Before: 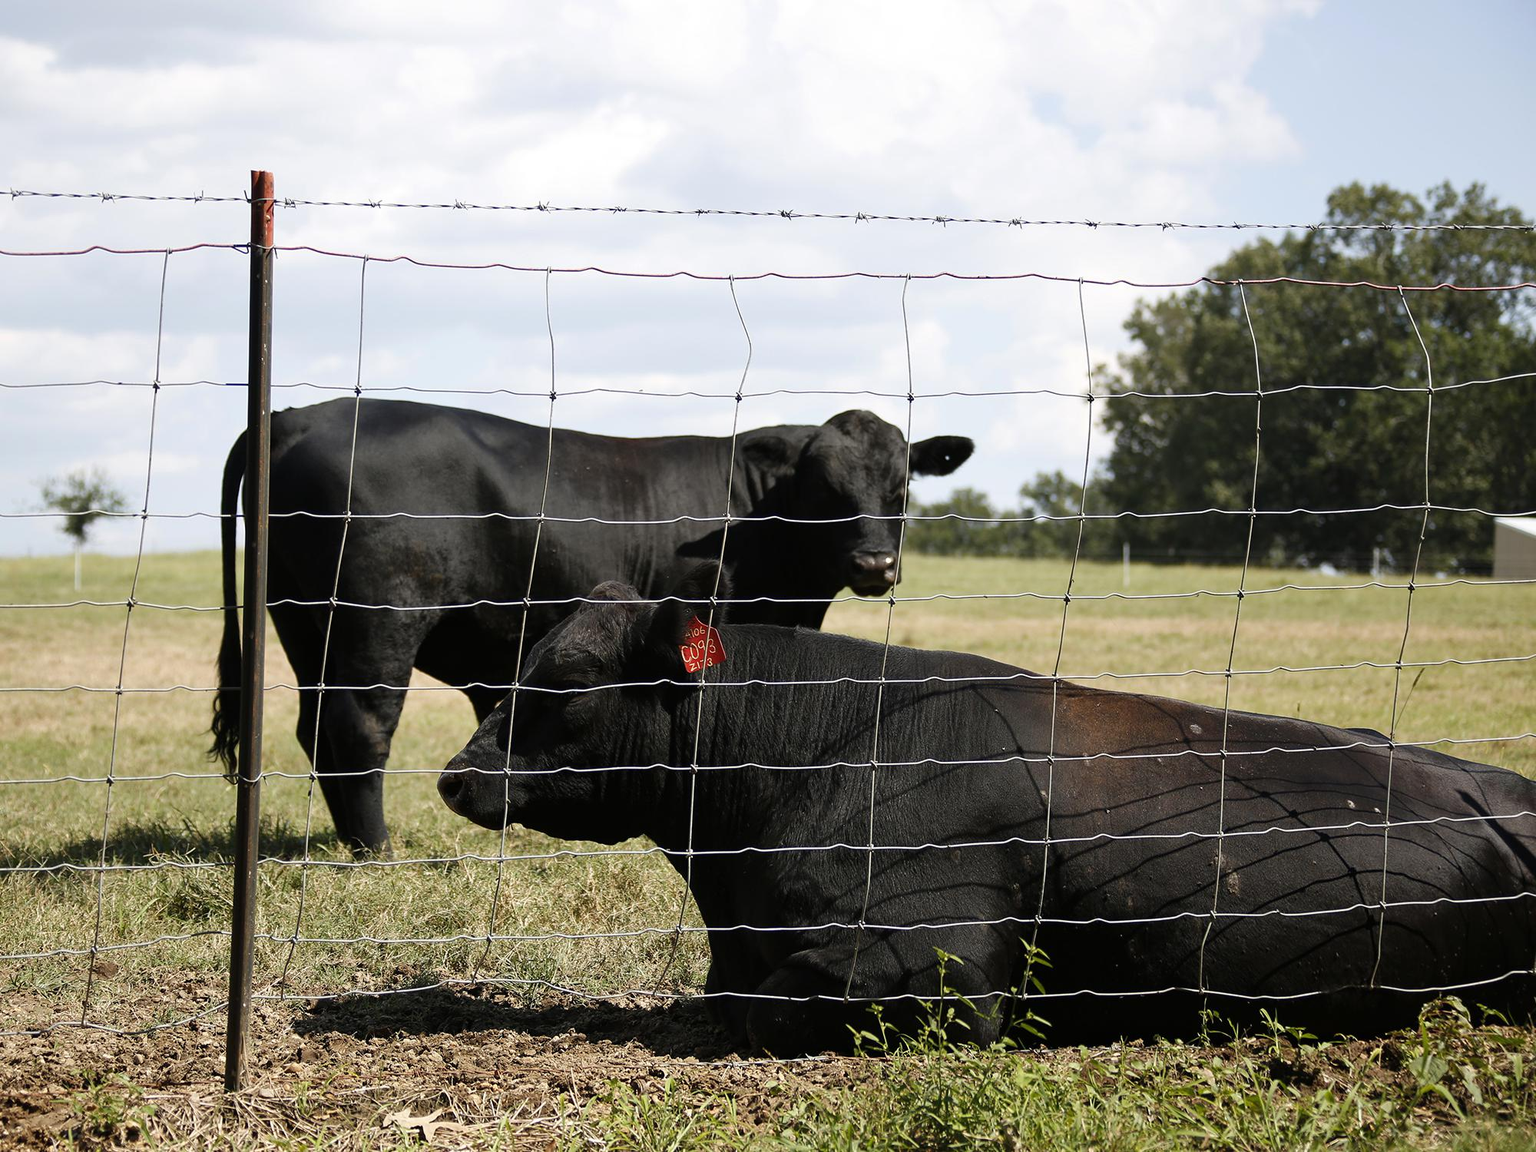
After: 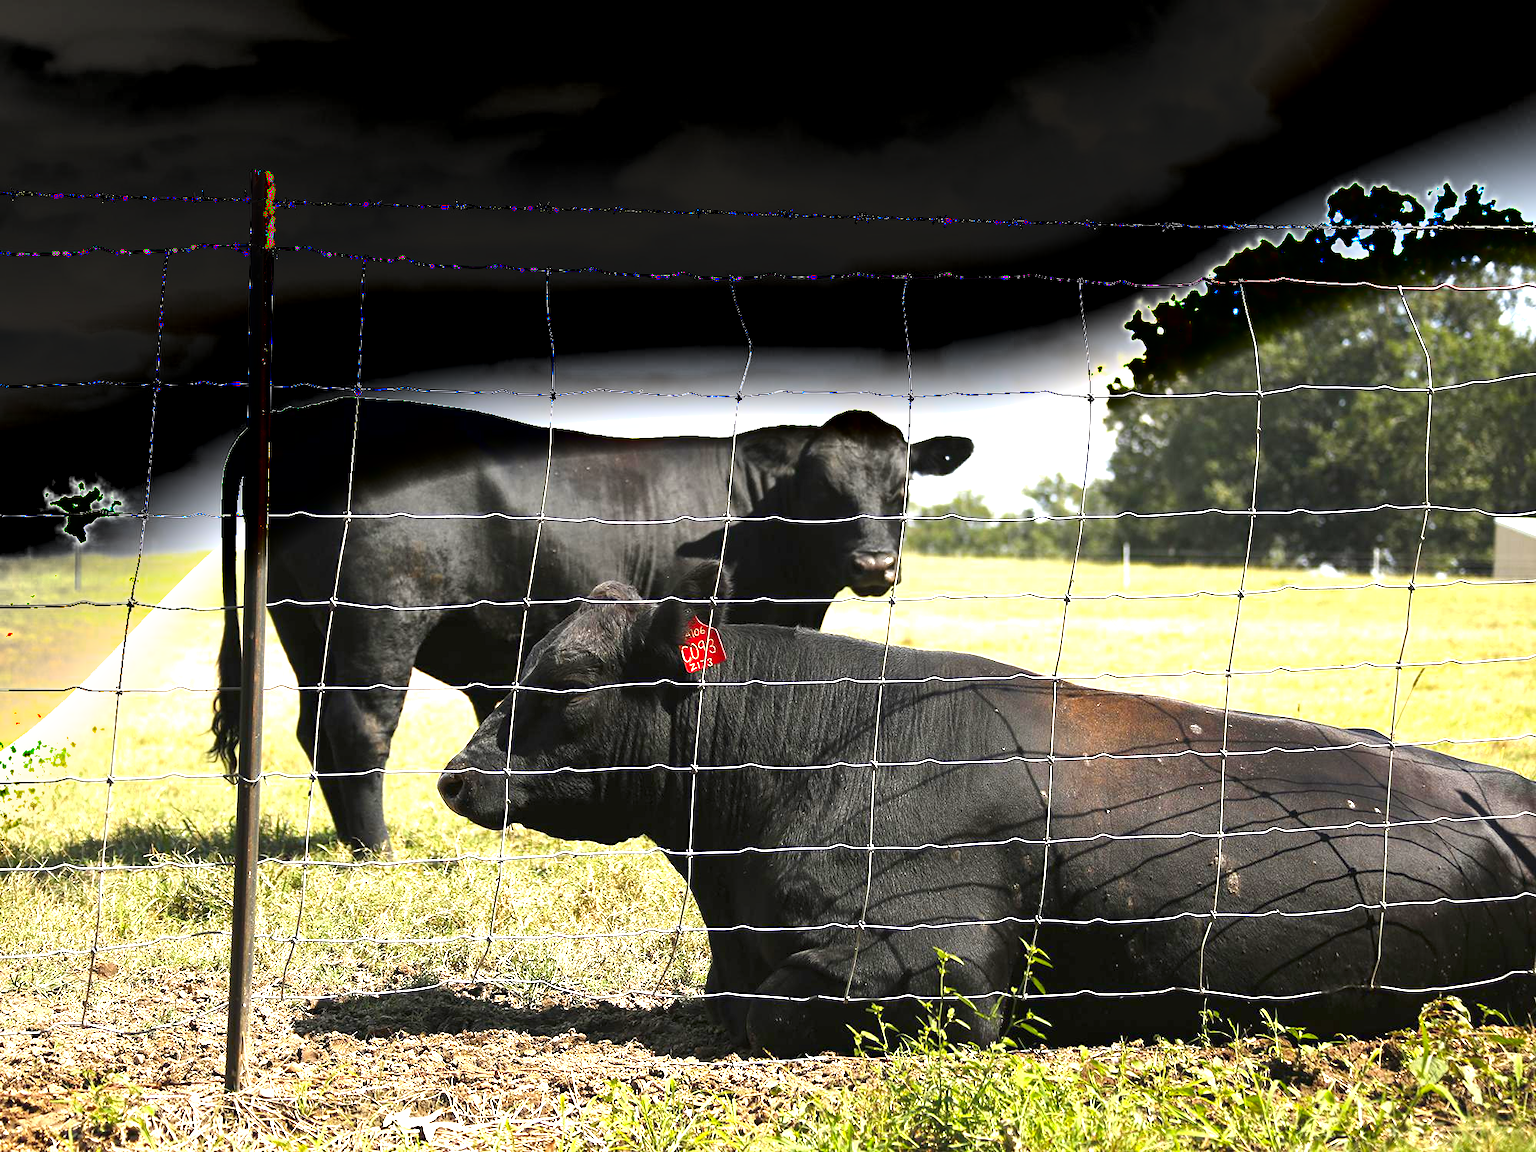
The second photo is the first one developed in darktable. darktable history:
shadows and highlights: radius 331.84, shadows 53.55, highlights -100, compress 94.63%, highlights color adjustment 73.23%, soften with gaussian
exposure: black level correction 0, exposure 1.75 EV, compensate exposure bias true, compensate highlight preservation false
vibrance: vibrance 100%
